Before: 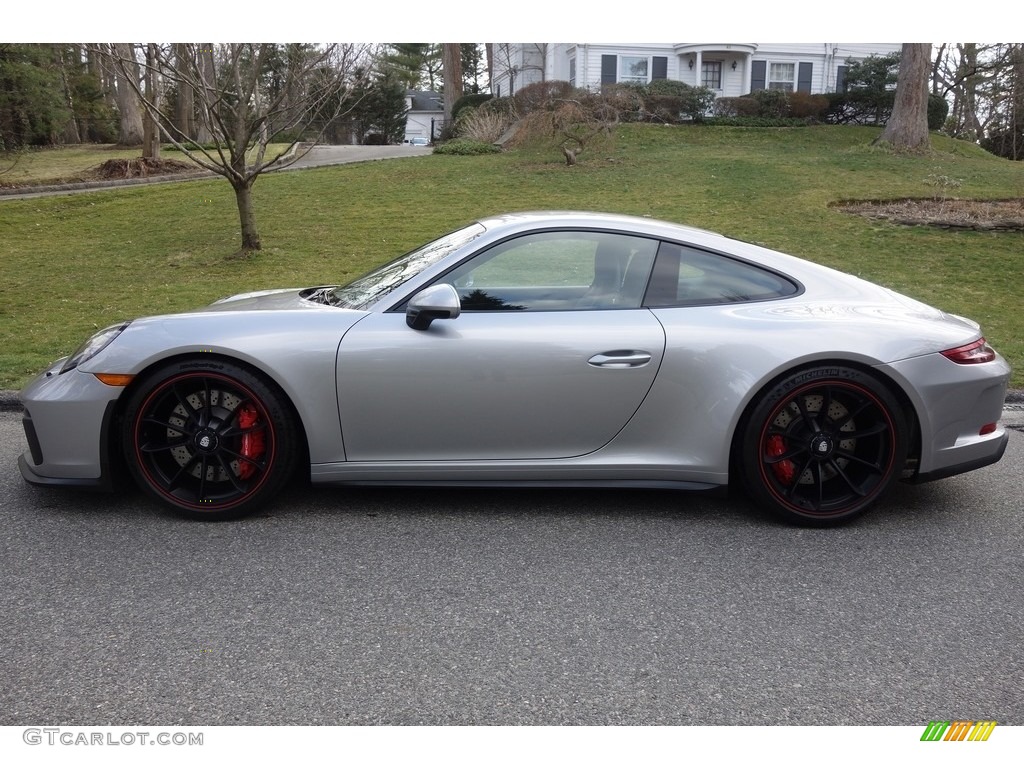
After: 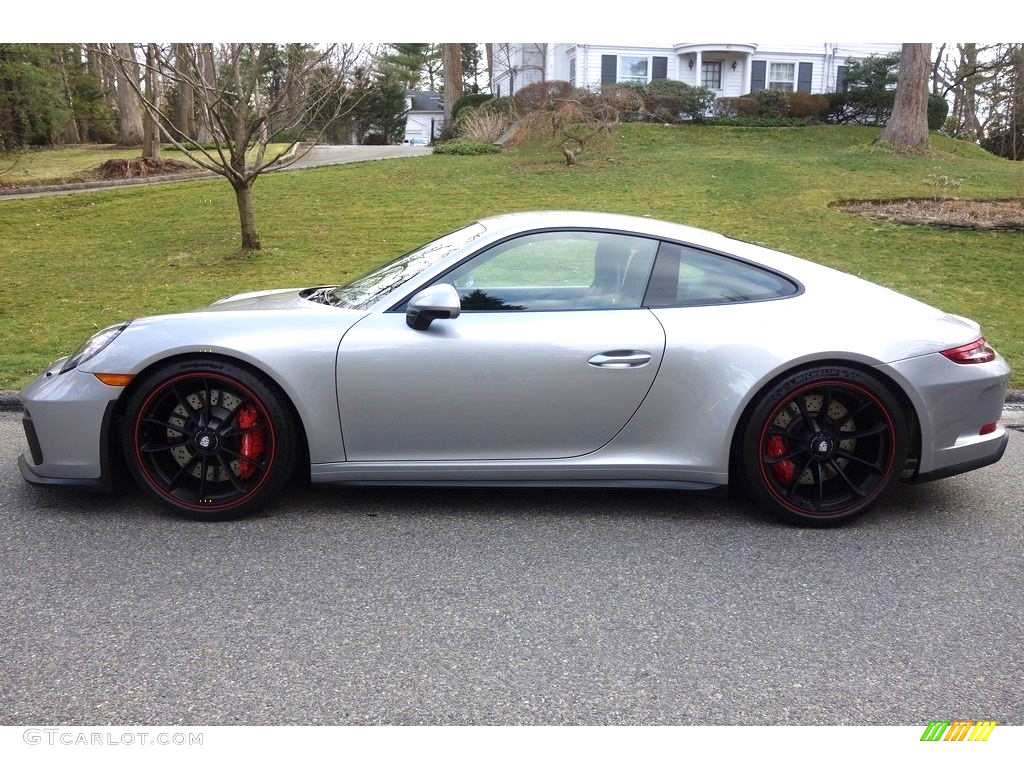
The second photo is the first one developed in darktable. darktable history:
exposure: exposure 0.603 EV, compensate exposure bias true, compensate highlight preservation false
velvia: on, module defaults
